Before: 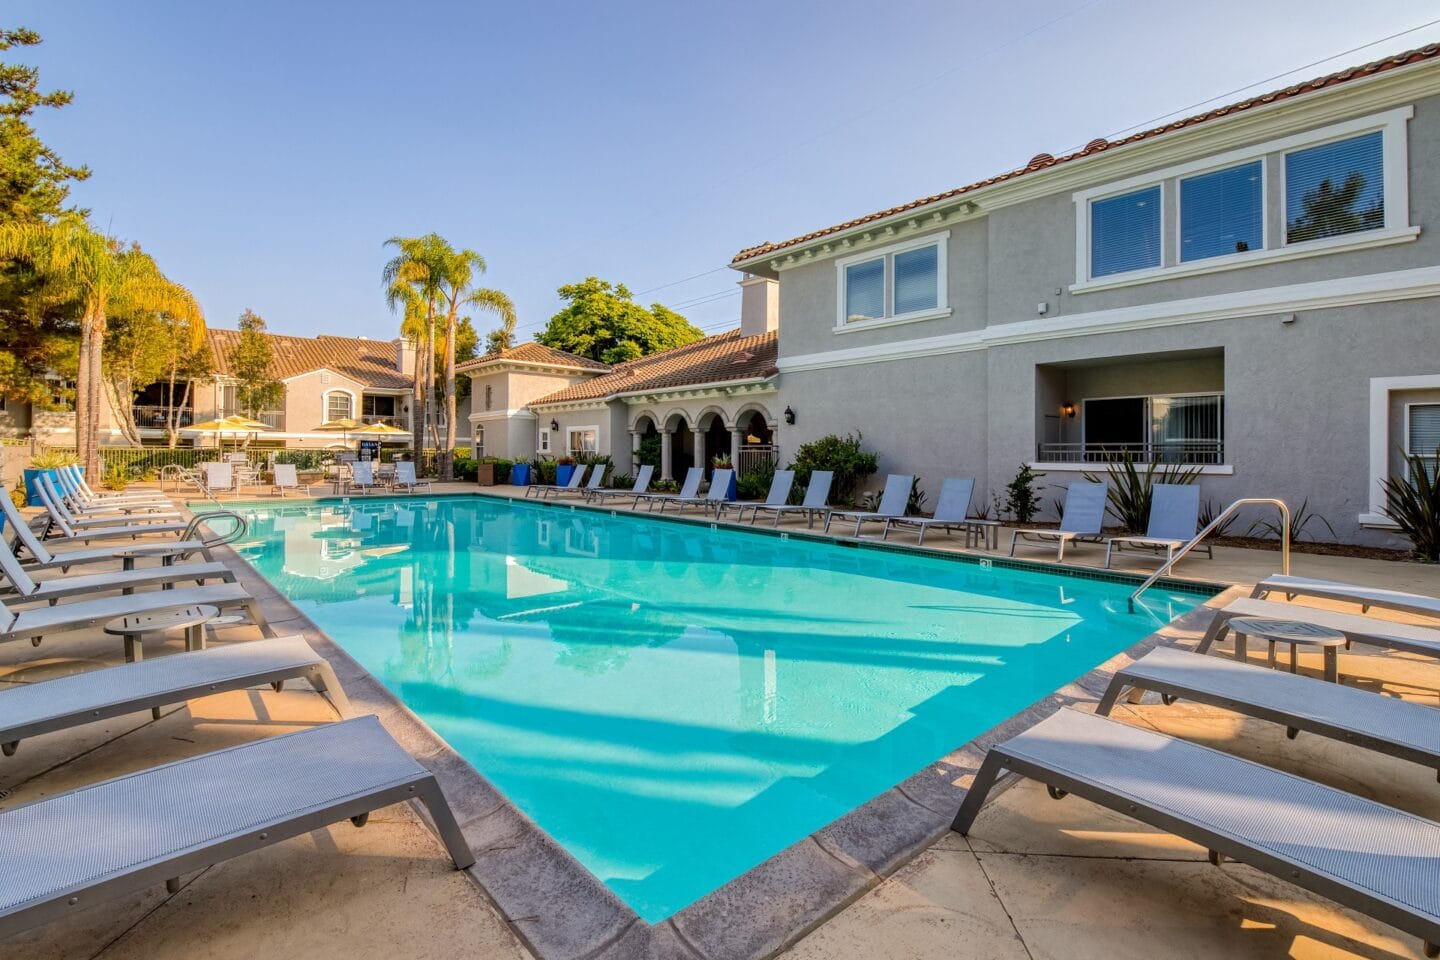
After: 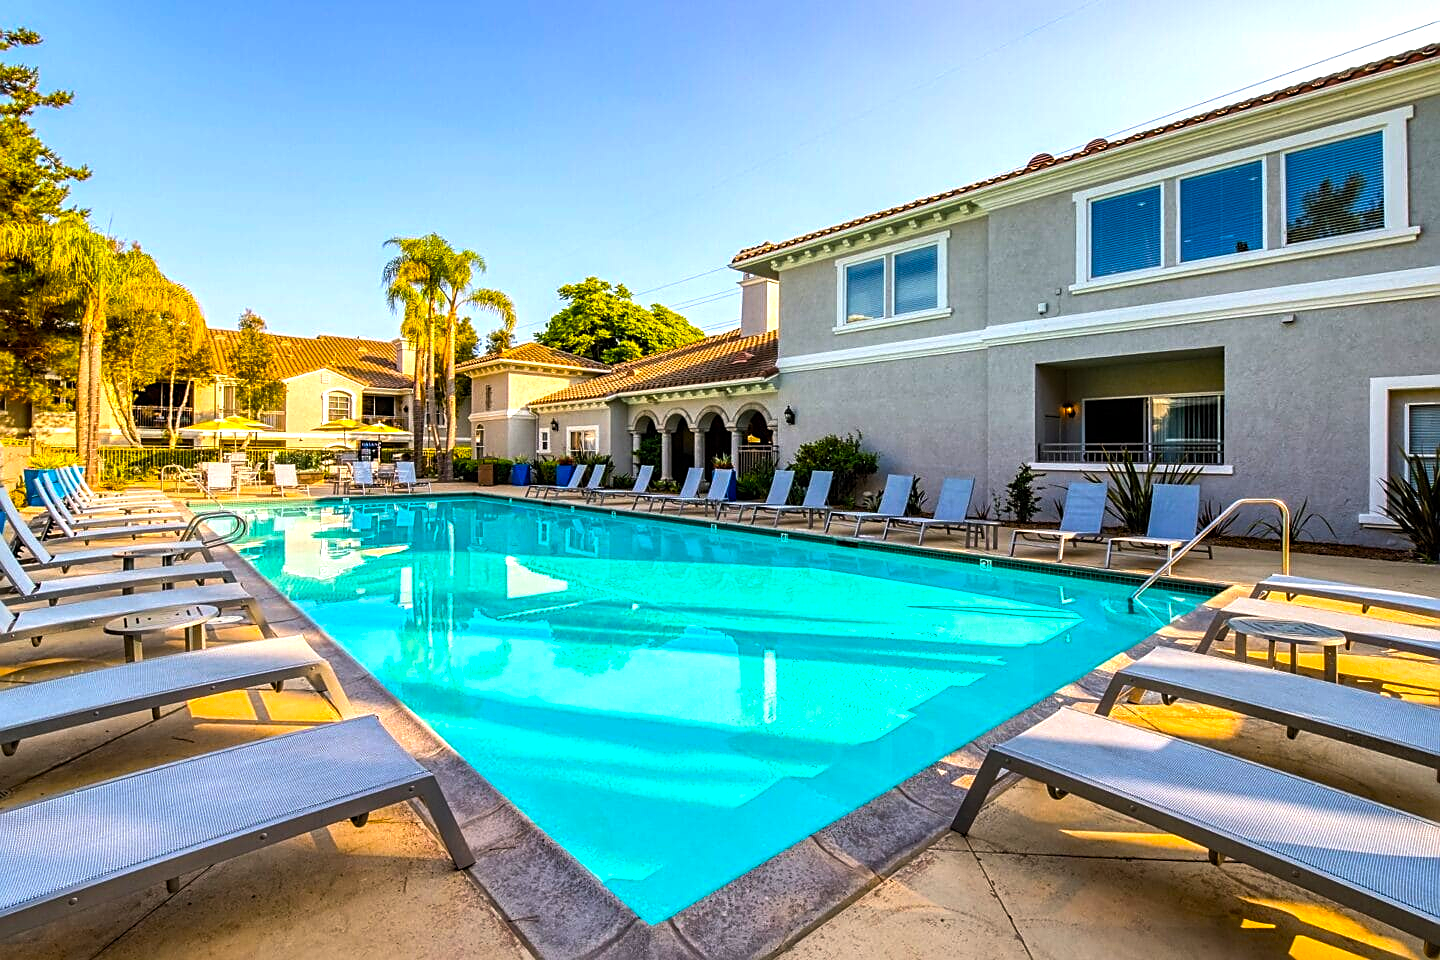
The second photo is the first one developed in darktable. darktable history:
sharpen: amount 0.554
color balance rgb: shadows lift › chroma 0.996%, shadows lift › hue 112.58°, linear chroma grading › global chroma 19.537%, perceptual saturation grading › global saturation 19.899%, perceptual brilliance grading › global brilliance 20.68%, perceptual brilliance grading › shadows -34.94%, global vibrance 27.487%
